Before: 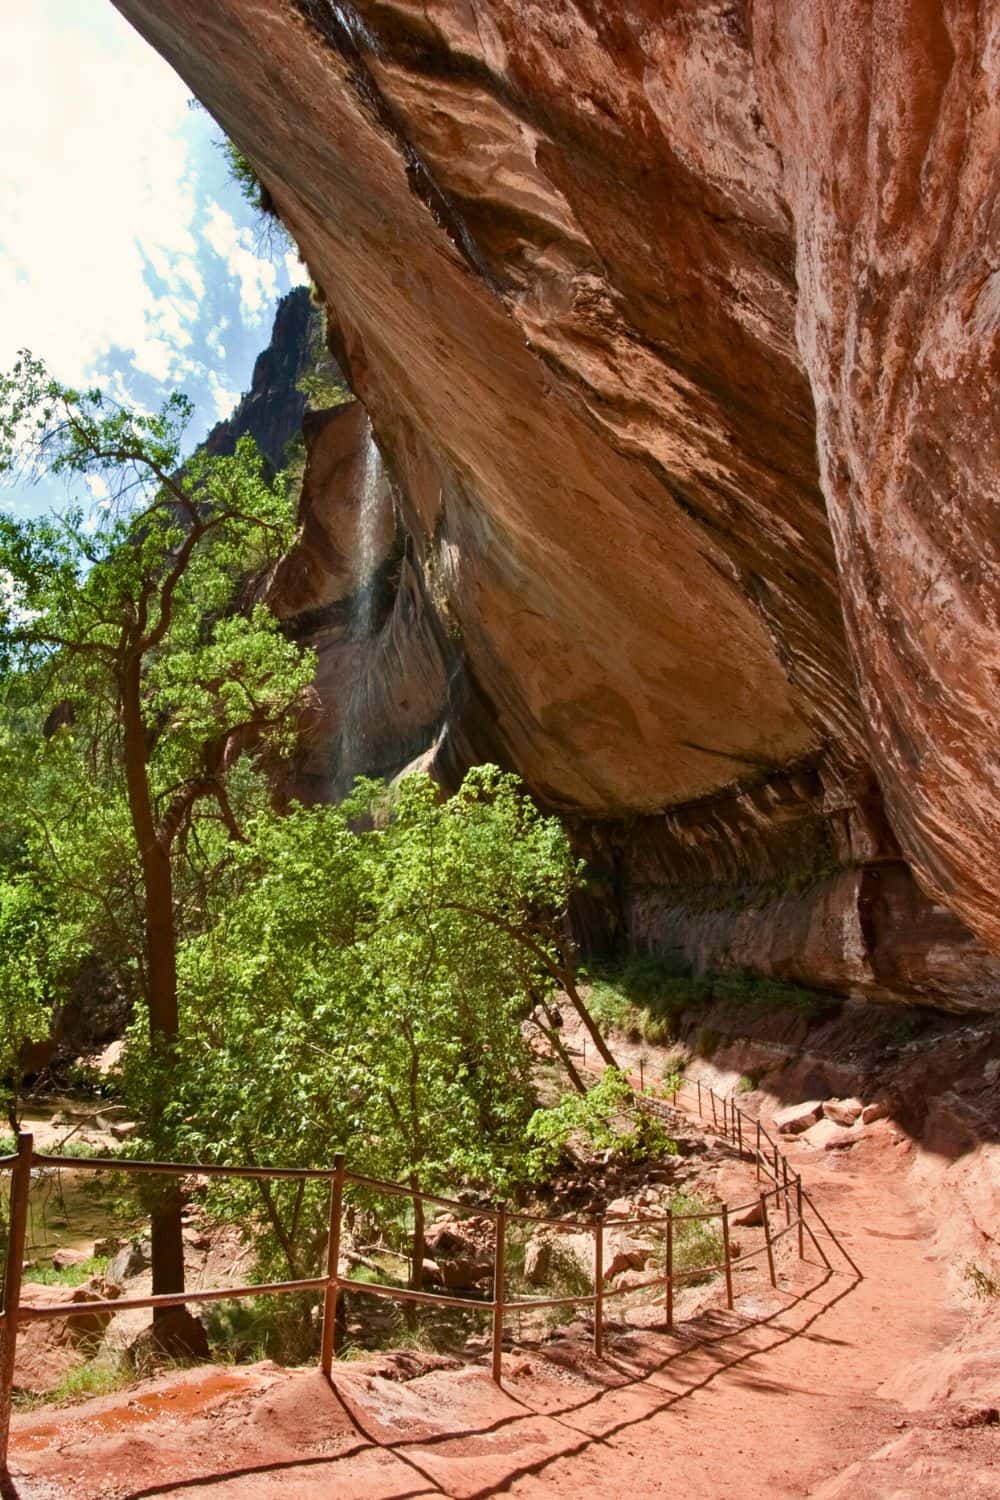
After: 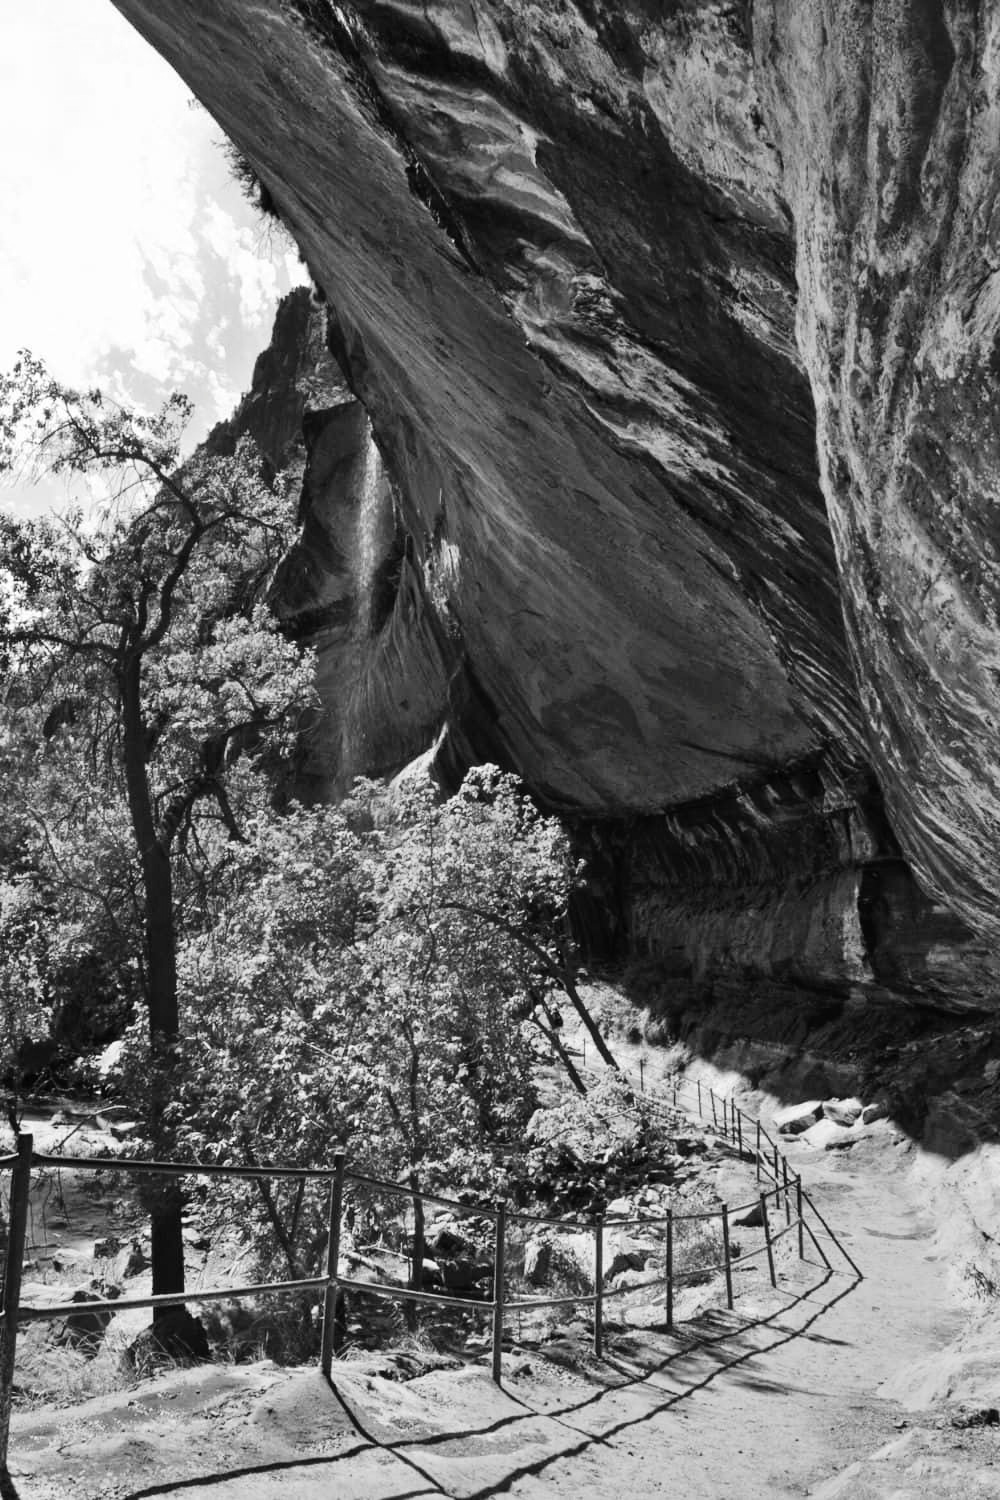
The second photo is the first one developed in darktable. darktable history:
tone curve: curves: ch0 [(0, 0) (0.003, 0.014) (0.011, 0.019) (0.025, 0.026) (0.044, 0.037) (0.069, 0.053) (0.1, 0.083) (0.136, 0.121) (0.177, 0.163) (0.224, 0.22) (0.277, 0.281) (0.335, 0.354) (0.399, 0.436) (0.468, 0.526) (0.543, 0.612) (0.623, 0.706) (0.709, 0.79) (0.801, 0.858) (0.898, 0.925) (1, 1)], preserve colors none
color look up table: target L [100.32, 86.7, 88.47, 78.43, 82.41, 75.88, 79.88, 66.24, 53.98, 36.15, 23.52, 201, 80.24, 74.05, 65.49, 59.41, 56.32, 48.84, 35.72, 51.22, 32.75, 31.46, 7.568, 10.27, 7.568, 89.53, 80.24, 70.73, 71.1, 59.92, 49.24, 48.31, 58.38, 47.24, 45.09, 24.72, 35.16, 32.32, 11.92, 10.27, 5.464, 93.75, 83.84, 83.84, 72.58, 59.41, 59.41, 41.96, 28.27], target a [0.001, -0.001, 0, 0, -0.002, -0.001, 0, 0.001, 0 ×4, -0.001, 0 ×12, -0.003, -0.001, -0.002, 0, 0.001, 0, 0.001, 0.001, 0, 0.001, 0.001, 0.001, 0 ×4, -0.002, -0.002, -0.002, 0, 0, 0, 0.001, 0.001], target b [-0.003, 0.022, 0, 0.001, 0.022, 0.002, 0.001, -0.004, -0.002, 0.001, -0.003, -0.001, 0.002 ×4, 0.001, -0.004, -0.003, 0.001, 0, 0, -0.002, -0.002, -0.002, 0.023, 0.002, 0.022, 0.002, -0.004, 0.001, -0.004, -0.004, -0.003, -0.004, -0.003, -0.003, -0.003, -0.002, -0.002, 0.003, 0.023, 0.022, 0.022, 0.002, 0.002, 0.002, -0.006, -0.003], num patches 49
